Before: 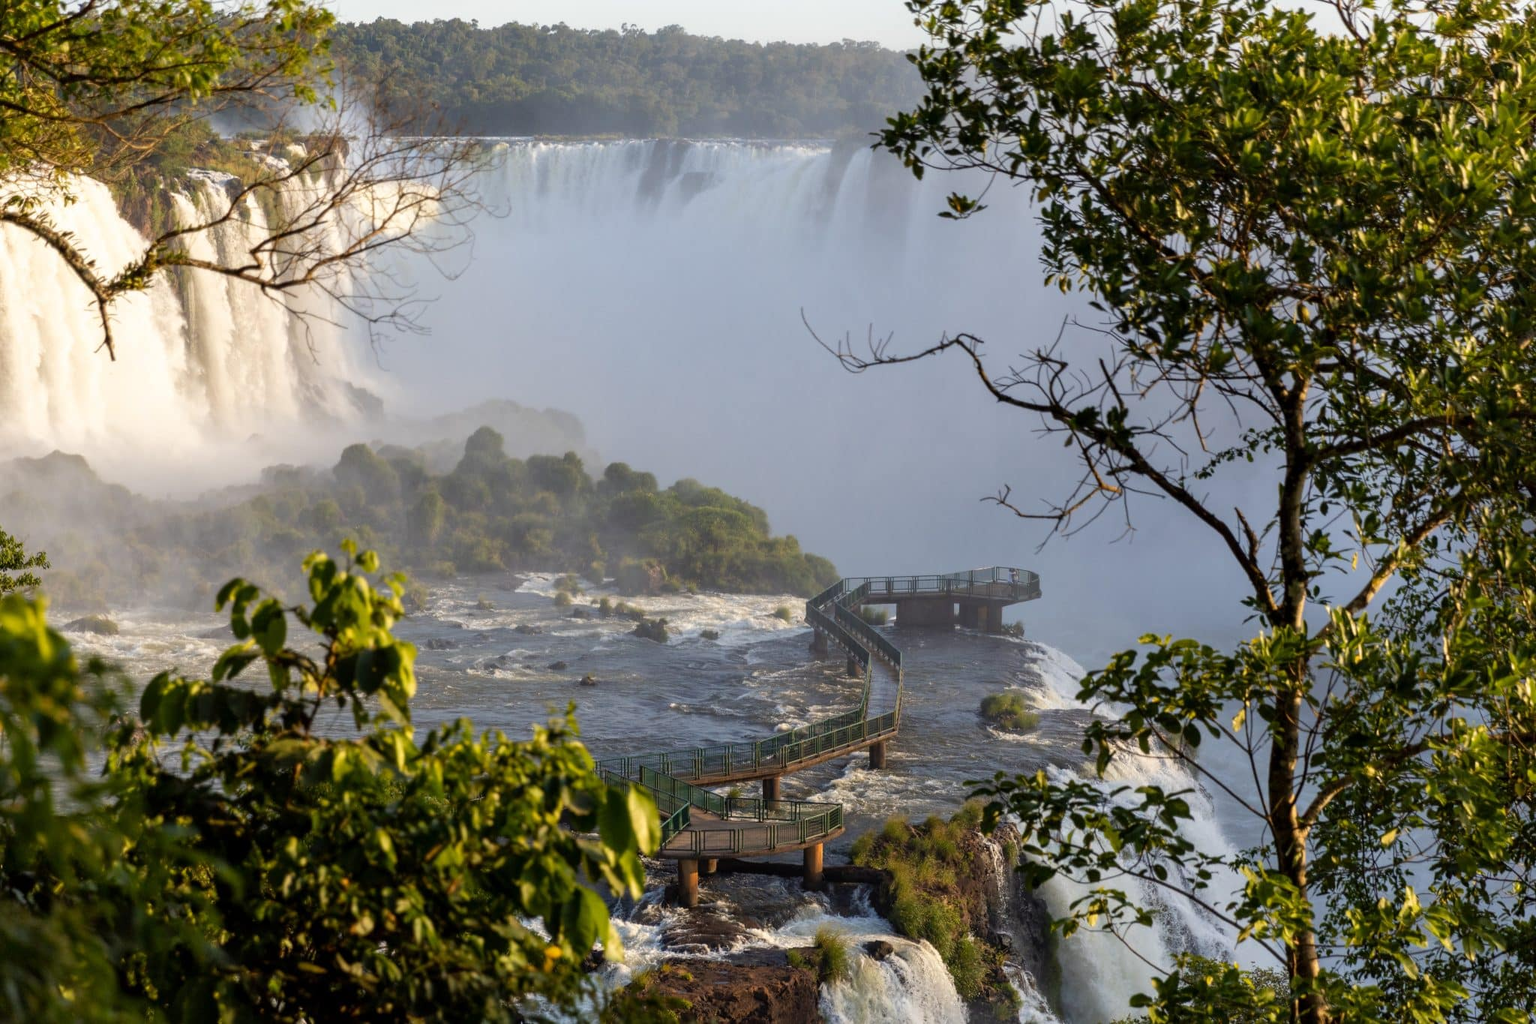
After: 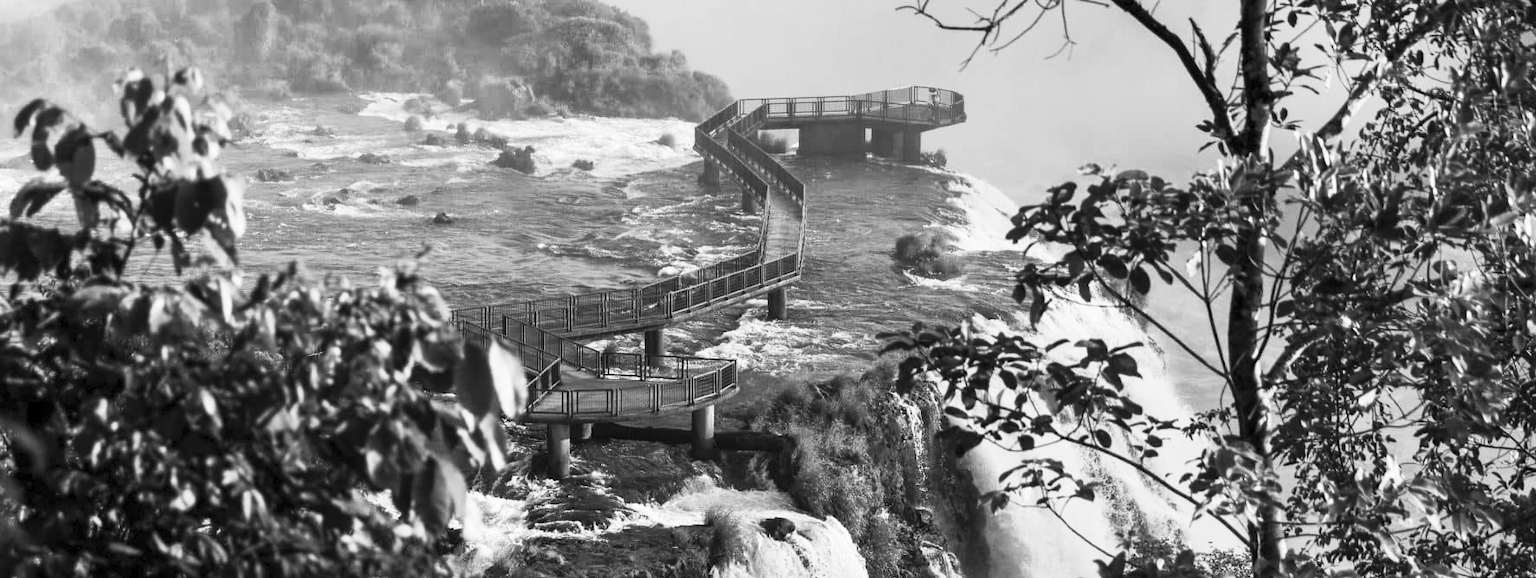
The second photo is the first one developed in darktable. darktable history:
crop and rotate: left 13.306%, top 48.129%, bottom 2.928%
contrast brightness saturation: contrast 0.53, brightness 0.47, saturation -1
color balance: input saturation 134.34%, contrast -10.04%, contrast fulcrum 19.67%, output saturation 133.51%
